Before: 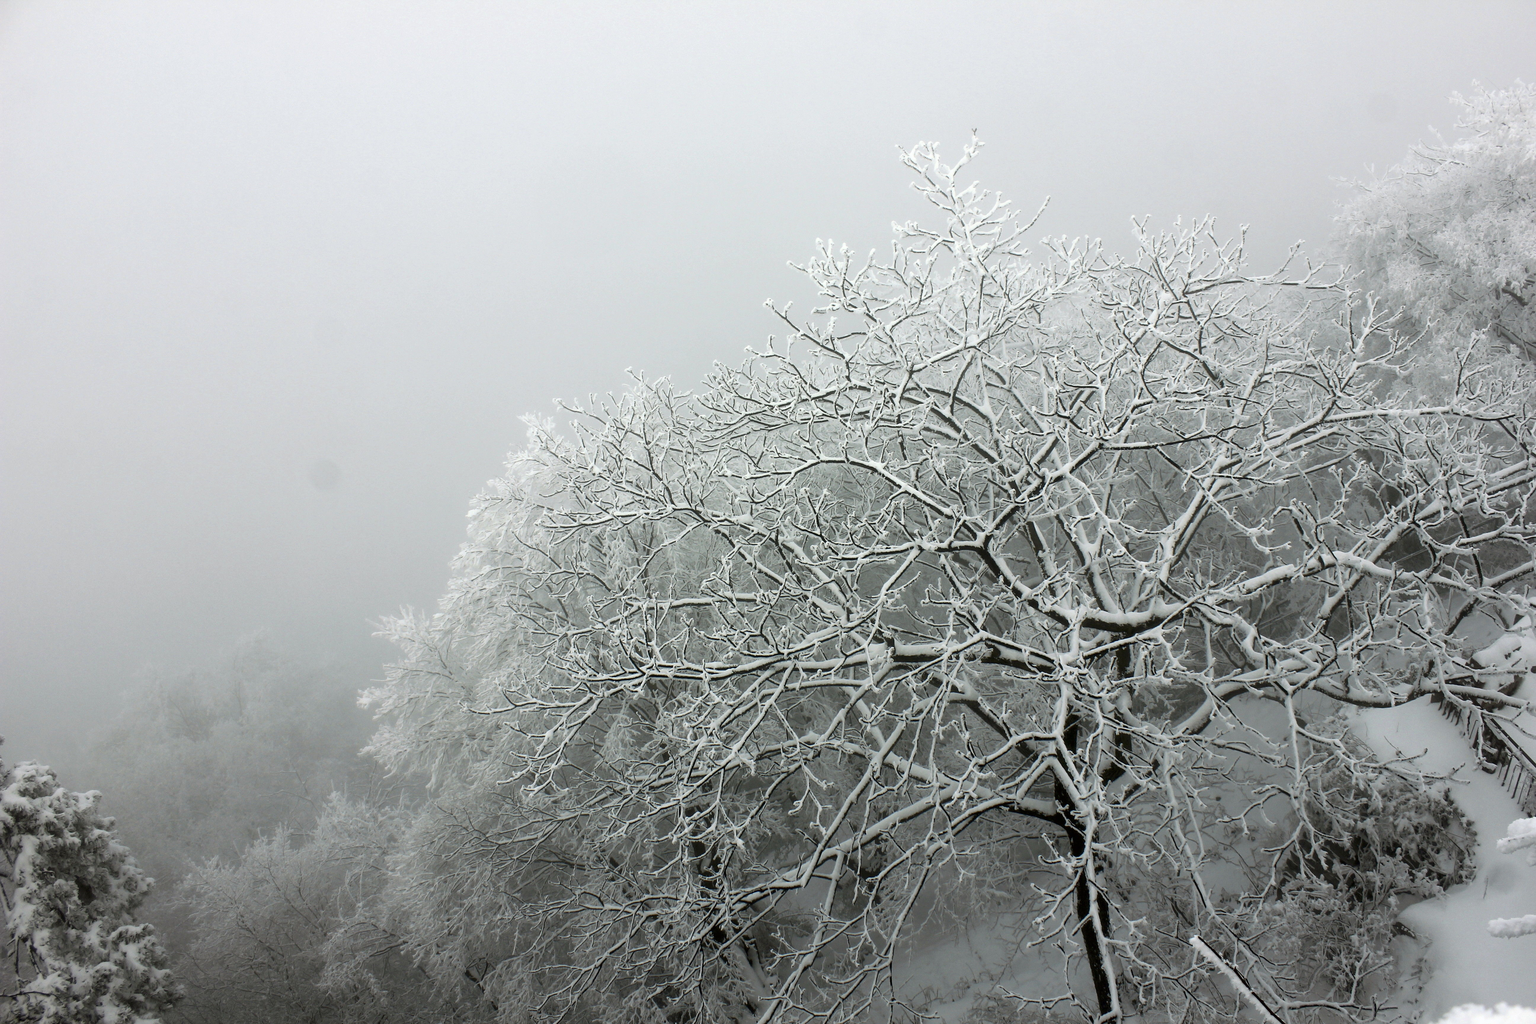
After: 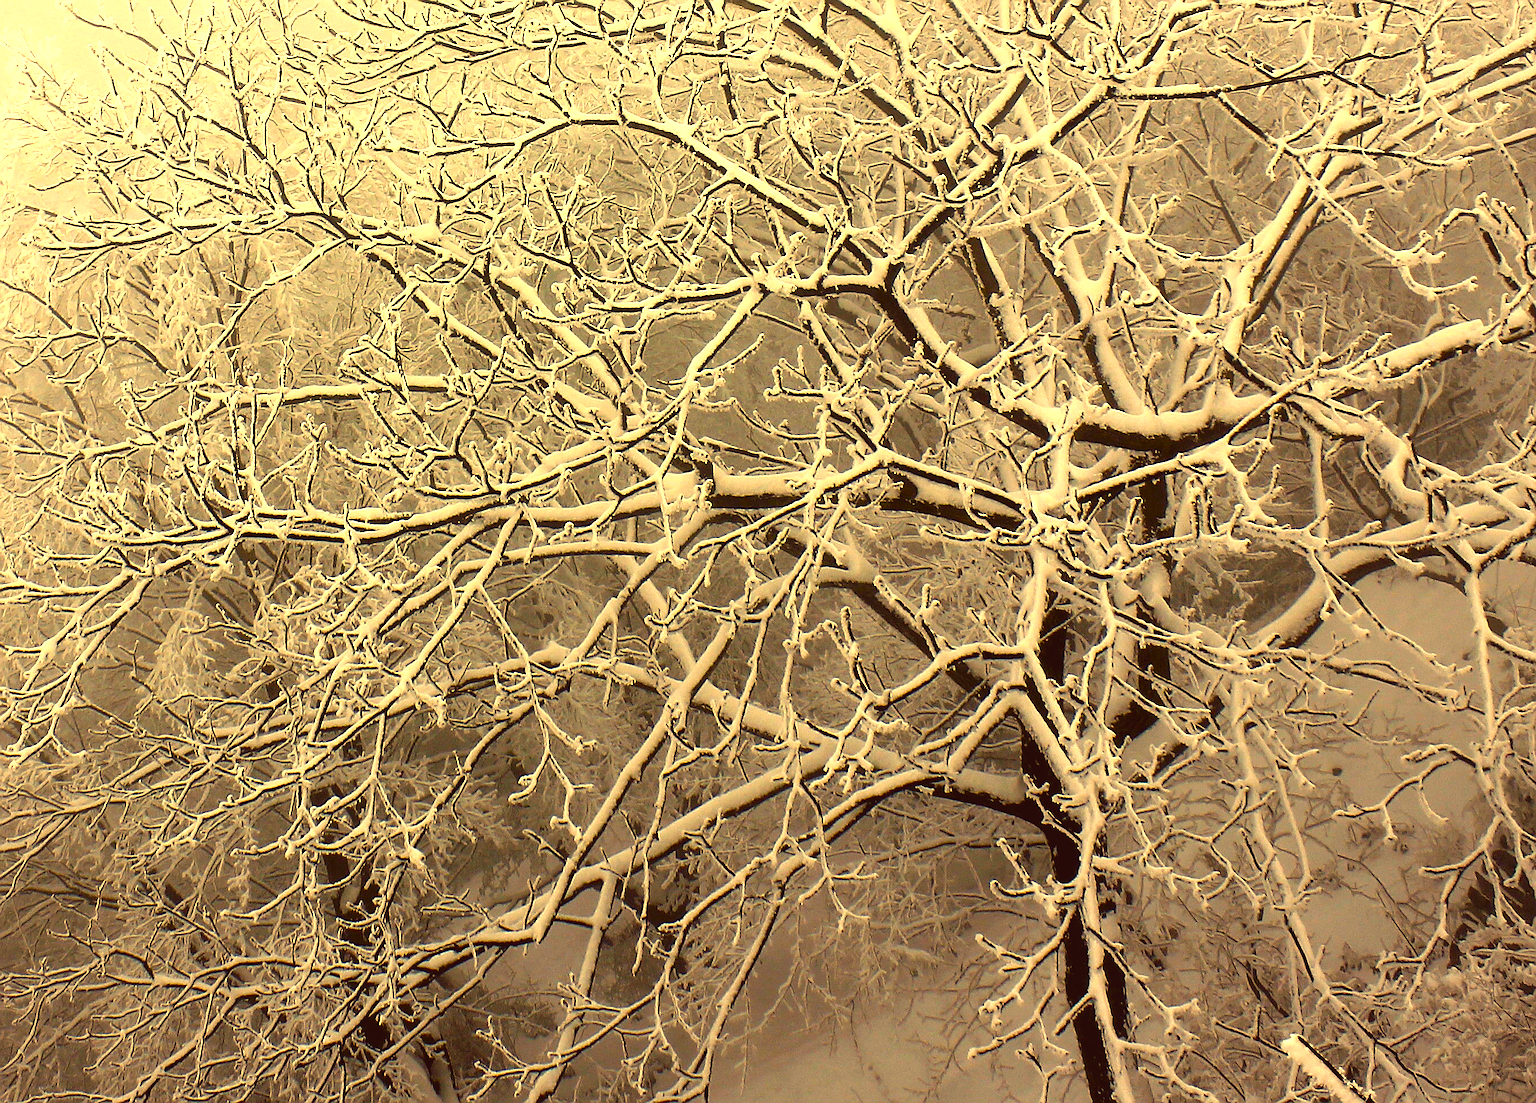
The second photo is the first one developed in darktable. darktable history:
color correction: highlights a* 9.59, highlights b* 39.1, shadows a* 14.57, shadows b* 3.63
exposure: exposure 0.721 EV, compensate exposure bias true, compensate highlight preservation false
color balance rgb: highlights gain › chroma 3.849%, highlights gain › hue 59.03°, global offset › luminance 0.527%, linear chroma grading › global chroma 15.256%, perceptual saturation grading › global saturation 27.546%, perceptual saturation grading › highlights -25.063%, perceptual saturation grading › shadows 25.542%, perceptual brilliance grading › global brilliance 18.237%, global vibrance 25.502%
crop: left 34.142%, top 38.896%, right 13.912%, bottom 5.119%
sharpen: radius 1.415, amount 1.261, threshold 0.827
